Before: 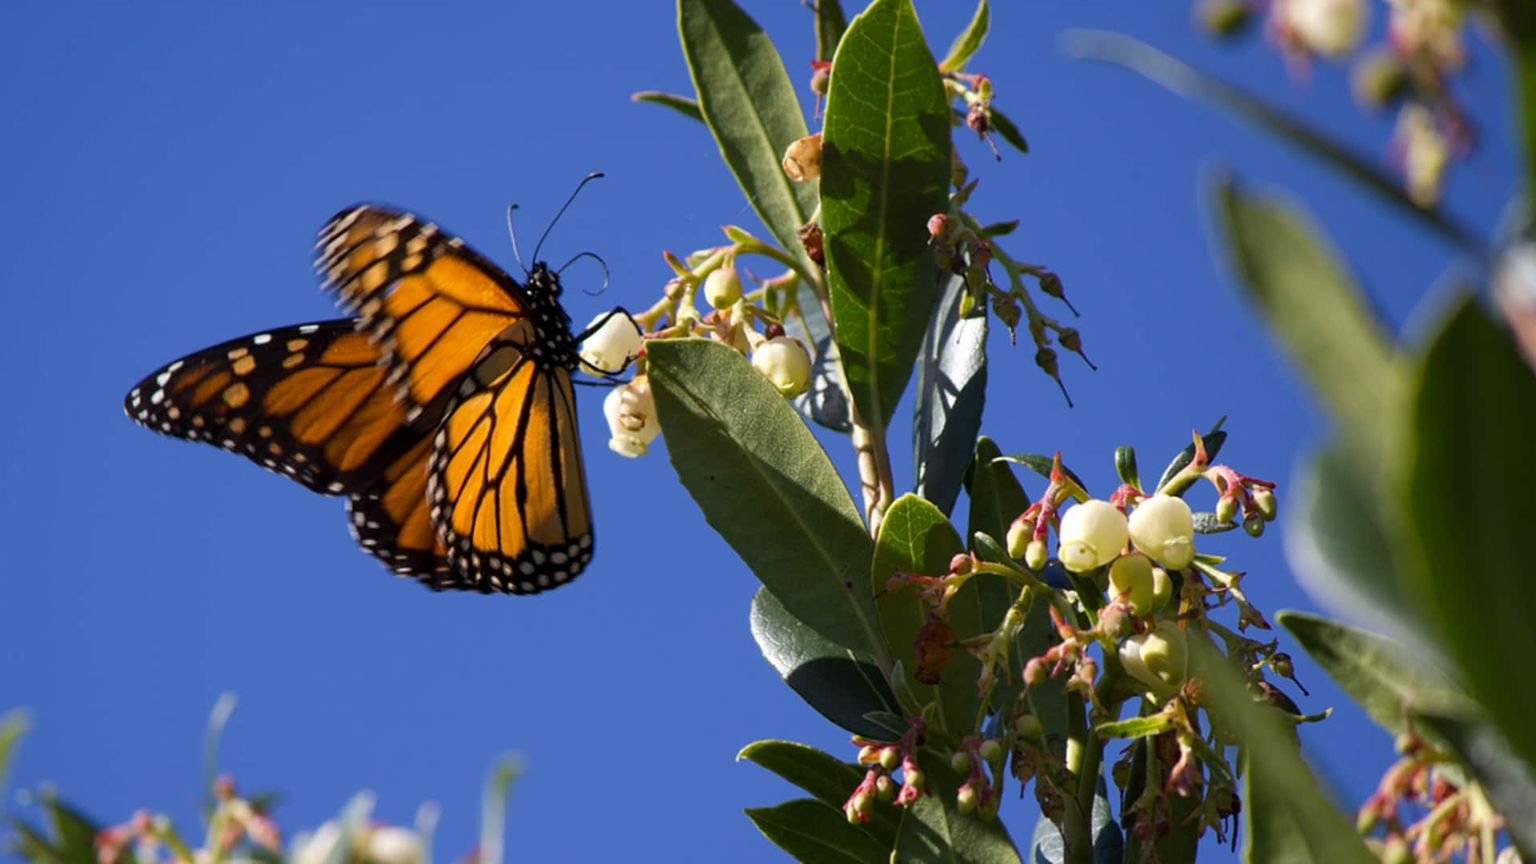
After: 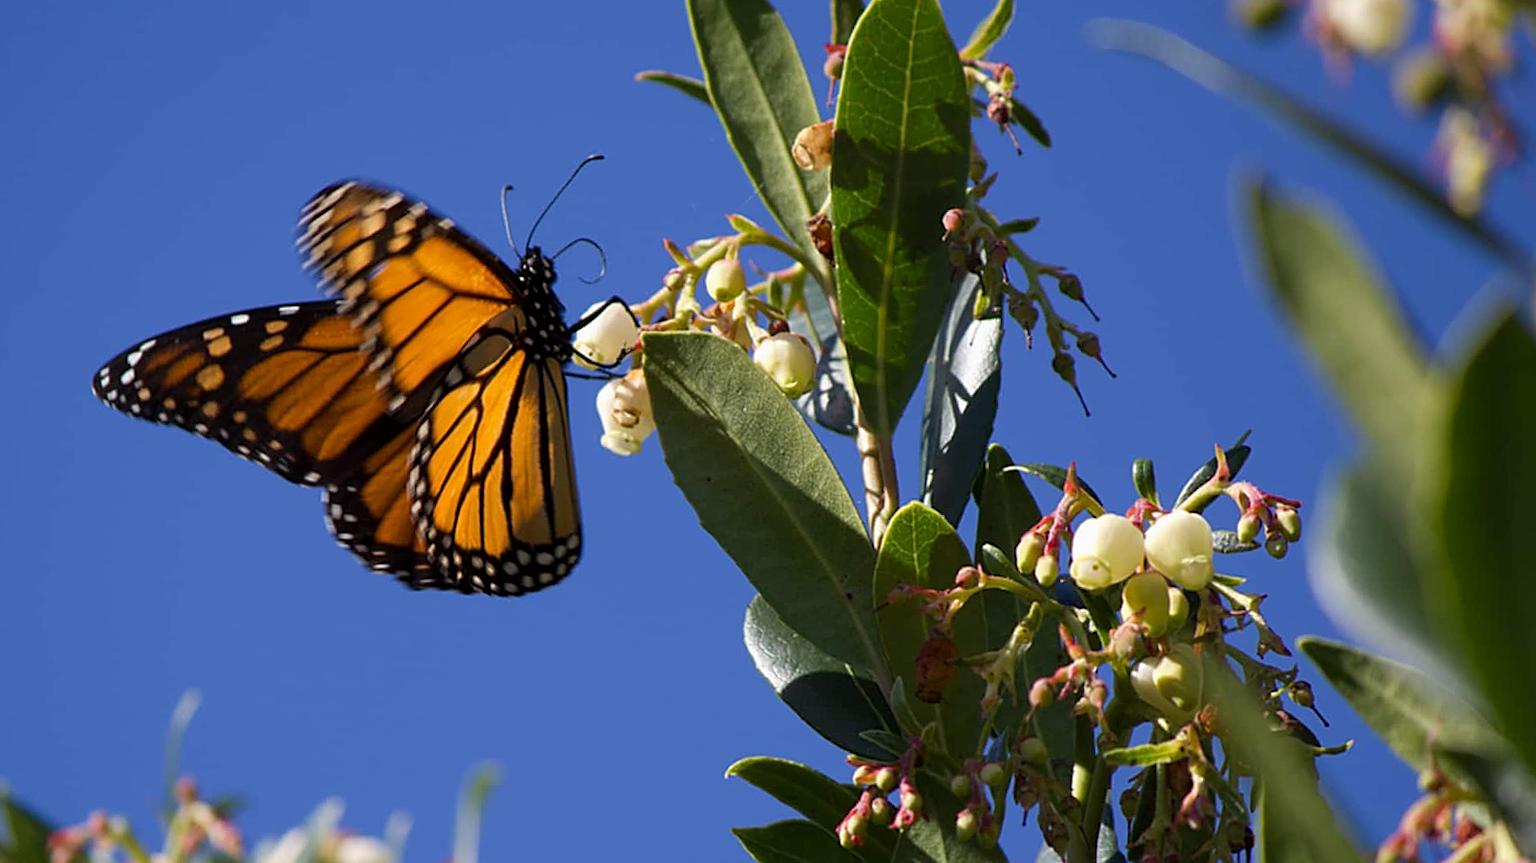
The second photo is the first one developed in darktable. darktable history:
exposure: exposure -0.05 EV
sharpen: on, module defaults
crop and rotate: angle -1.69°
